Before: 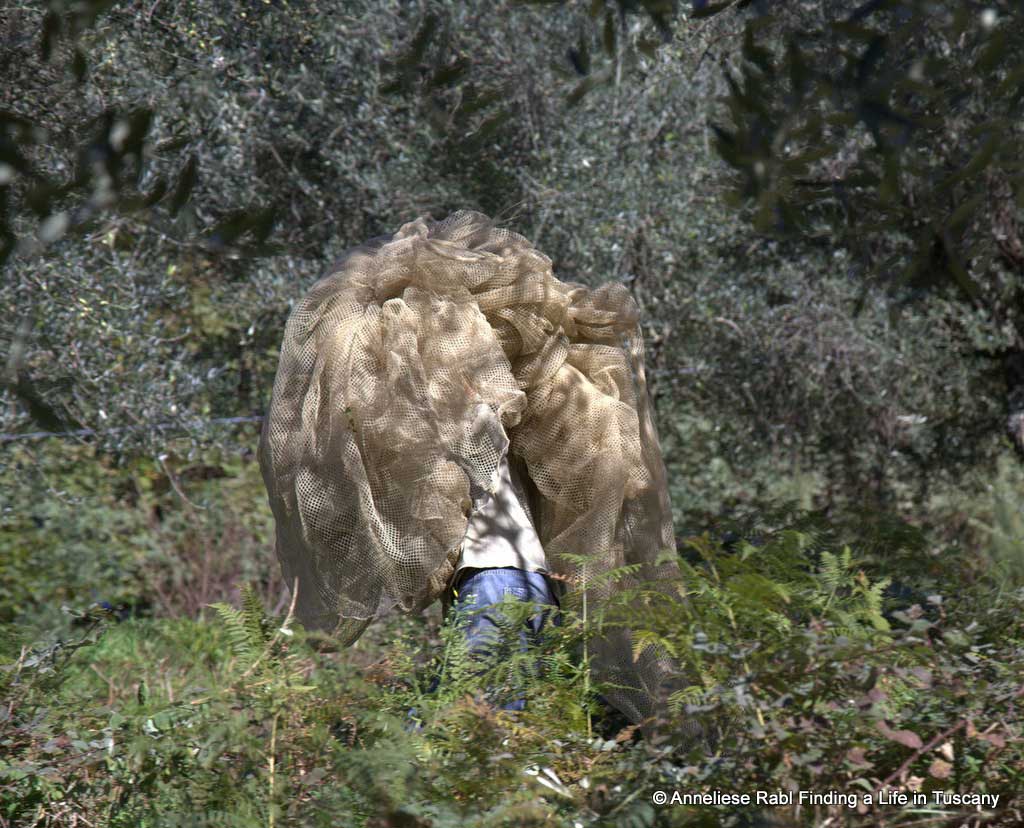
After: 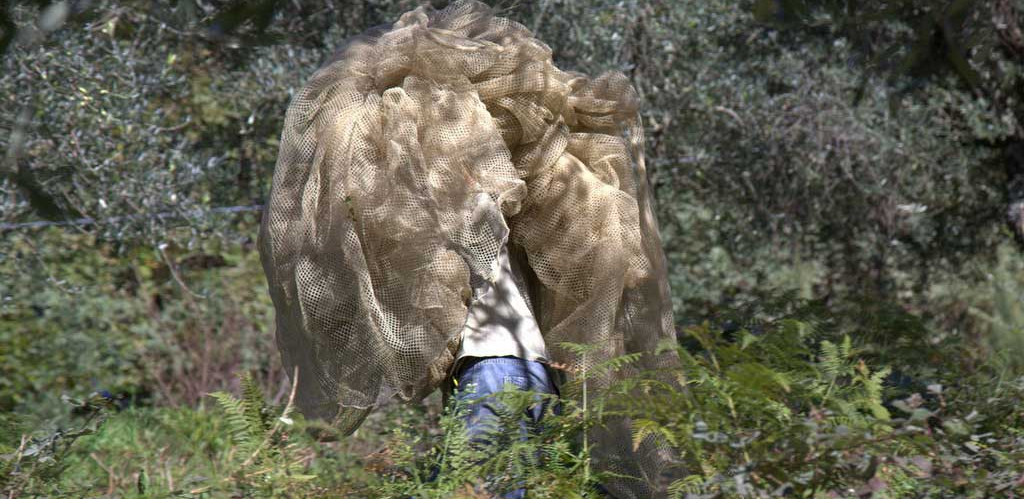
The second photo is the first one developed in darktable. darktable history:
crop and rotate: top 25.653%, bottom 14.011%
